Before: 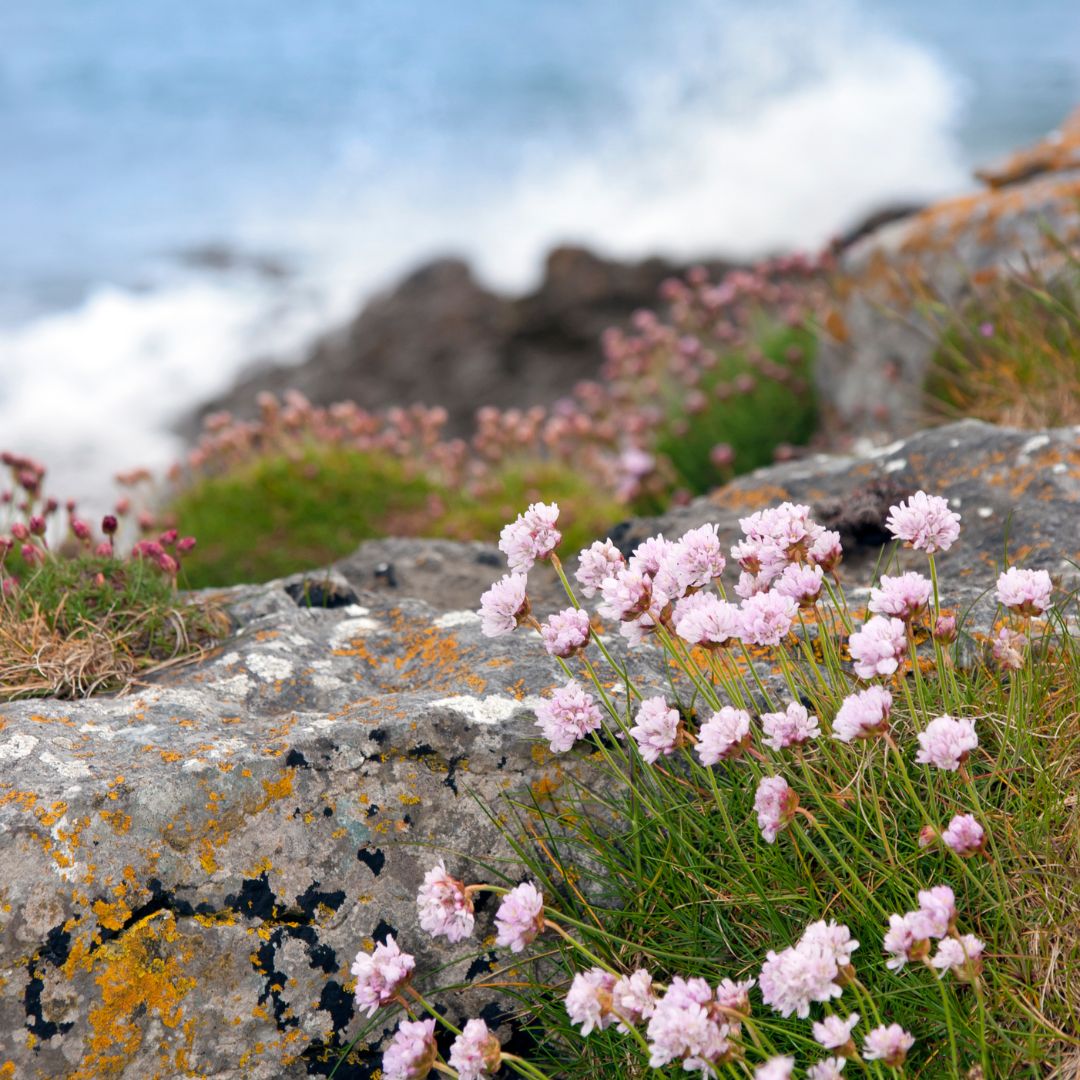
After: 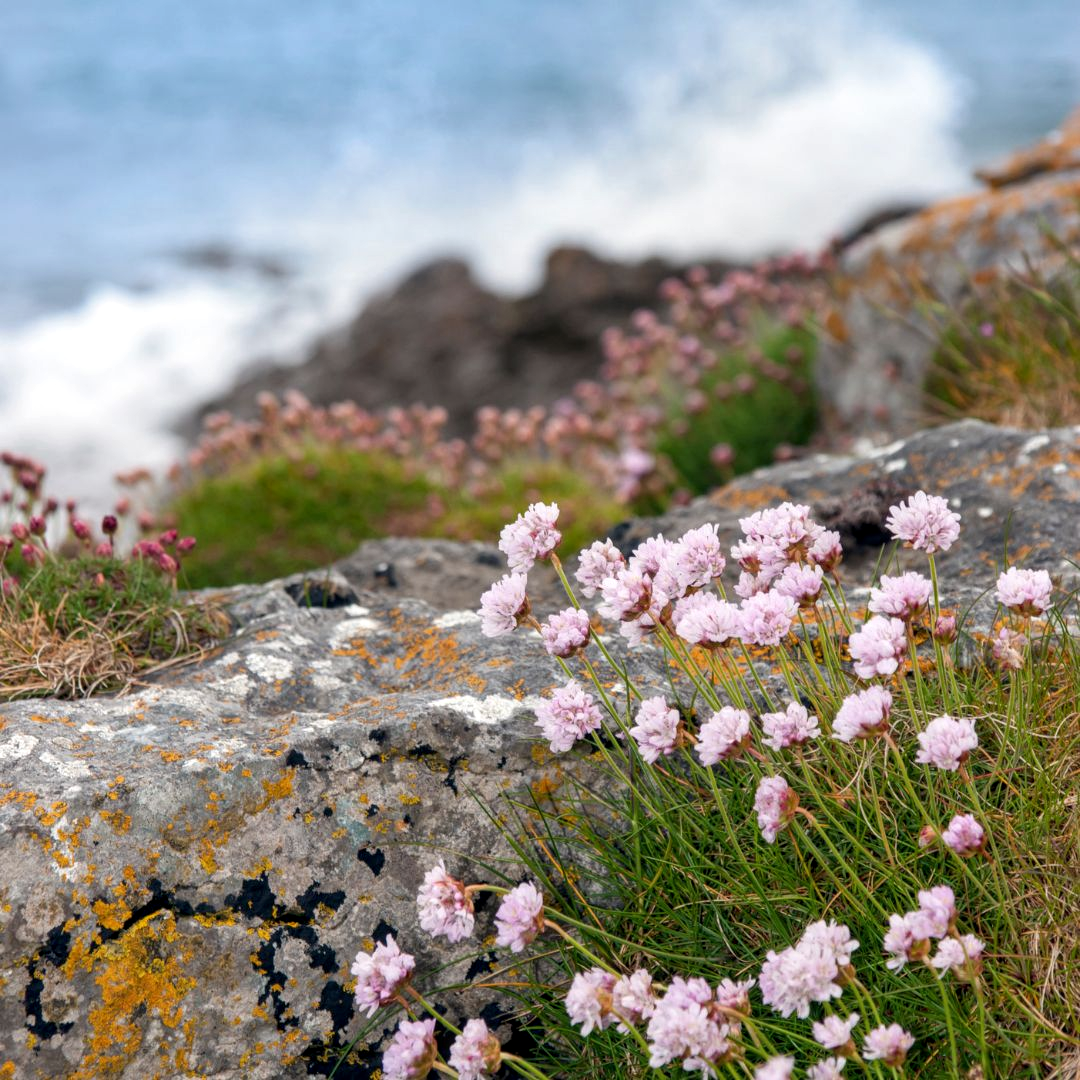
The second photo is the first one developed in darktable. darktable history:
exposure: exposure -0.072 EV, compensate highlight preservation false
local contrast: on, module defaults
